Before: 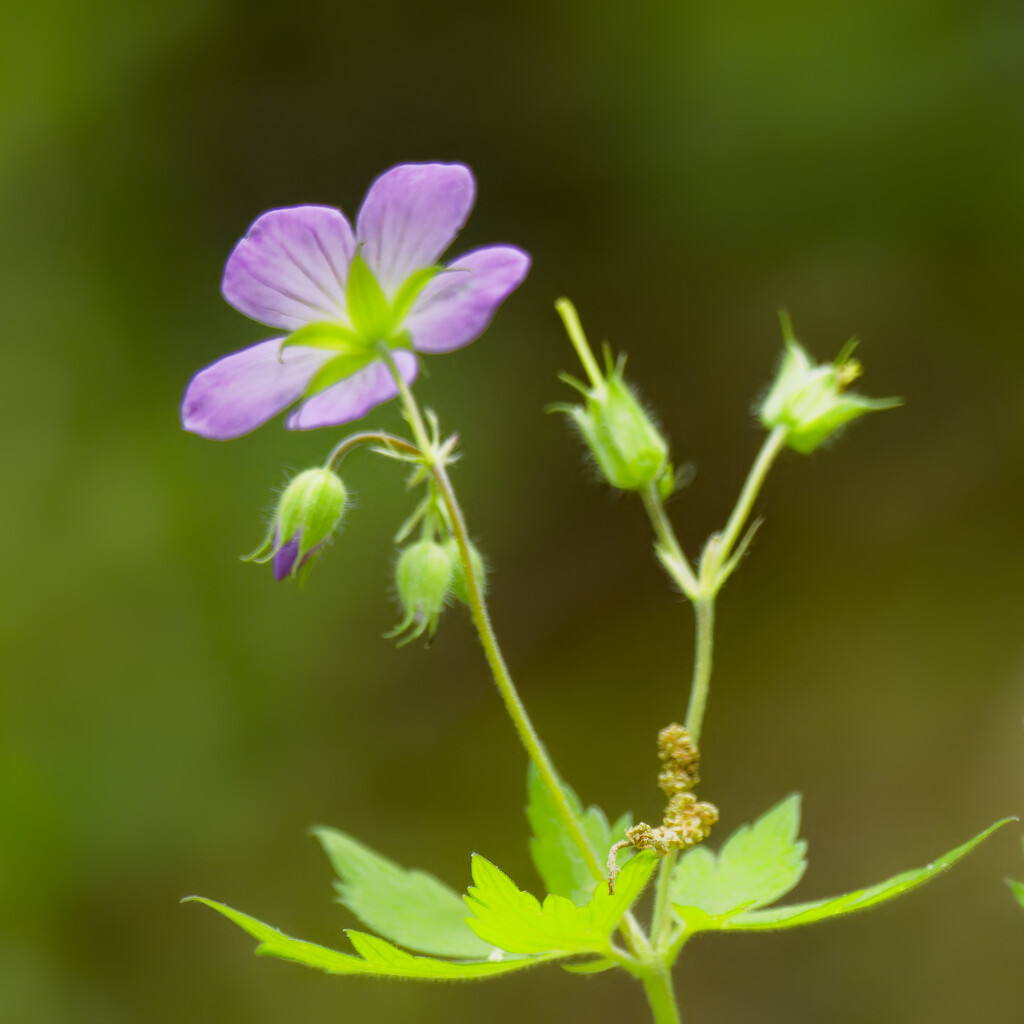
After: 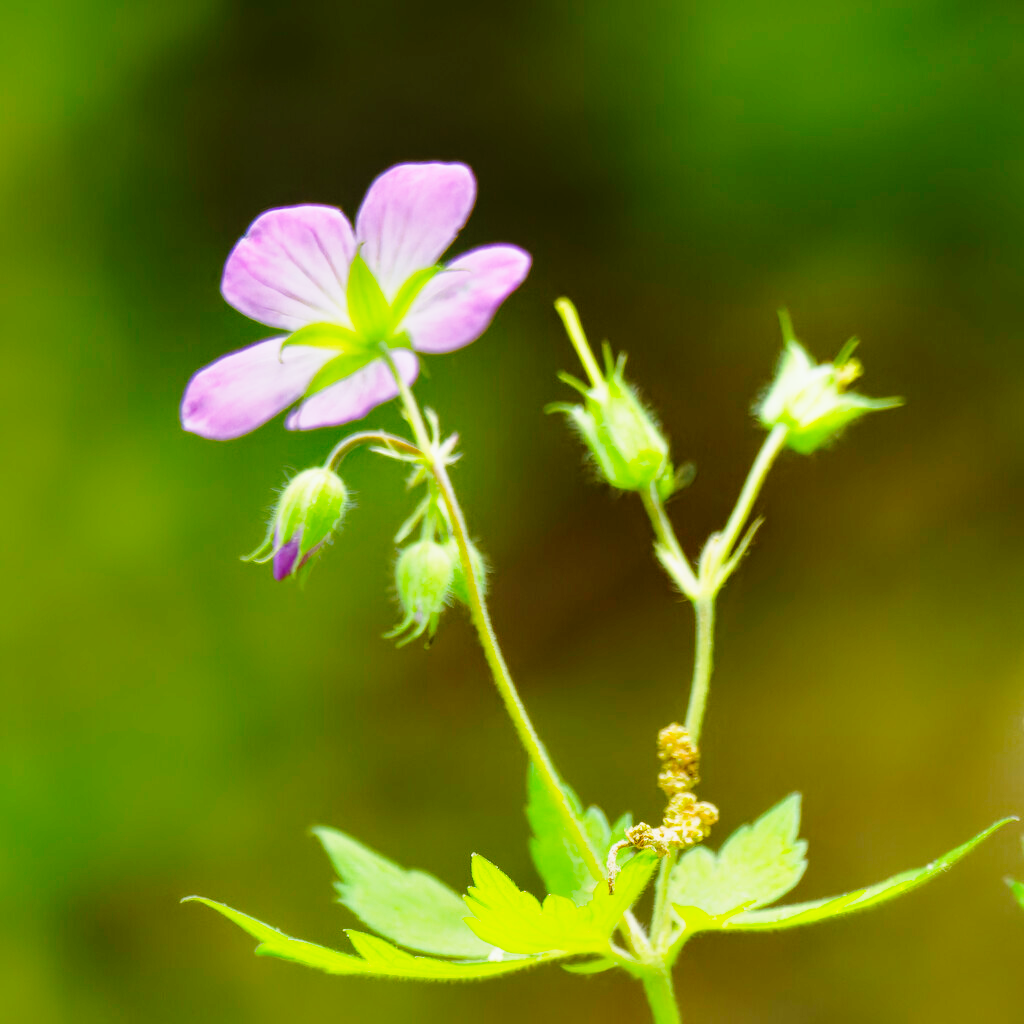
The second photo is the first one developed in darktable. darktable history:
shadows and highlights: shadows 17.27, highlights -84.51, soften with gaussian
base curve: curves: ch0 [(0, 0) (0.028, 0.03) (0.121, 0.232) (0.46, 0.748) (0.859, 0.968) (1, 1)], preserve colors none
